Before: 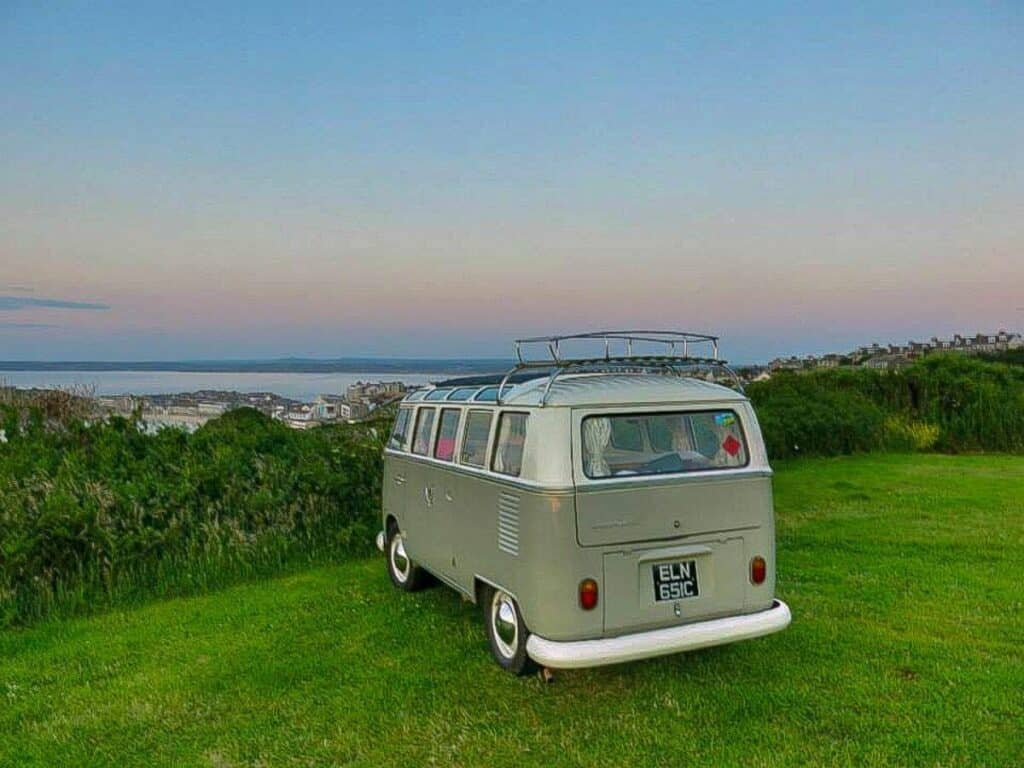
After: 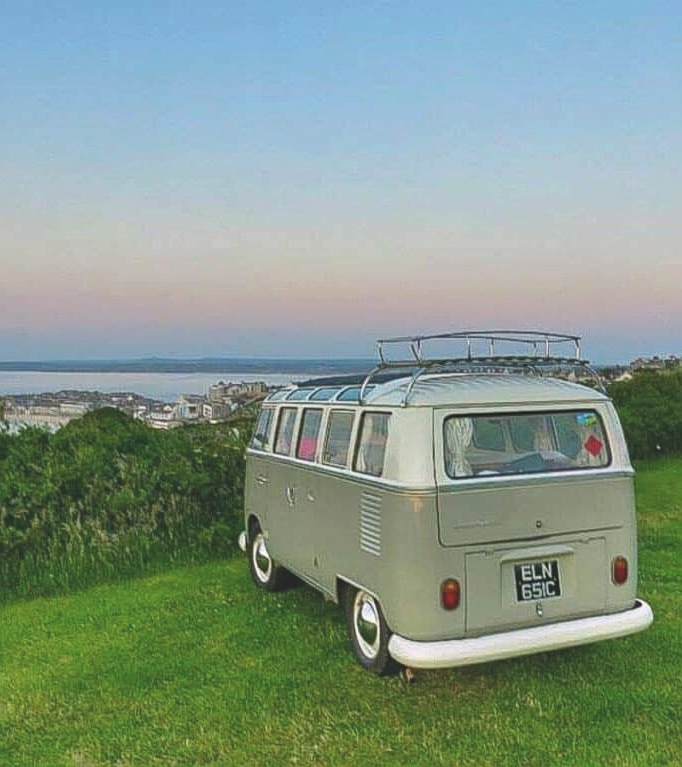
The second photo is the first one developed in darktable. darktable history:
color balance: lift [1.01, 1, 1, 1], gamma [1.097, 1, 1, 1], gain [0.85, 1, 1, 1]
sharpen: amount 0.2
exposure: compensate highlight preservation false
crop and rotate: left 13.537%, right 19.796%
base curve: curves: ch0 [(0, 0) (0.666, 0.806) (1, 1)]
